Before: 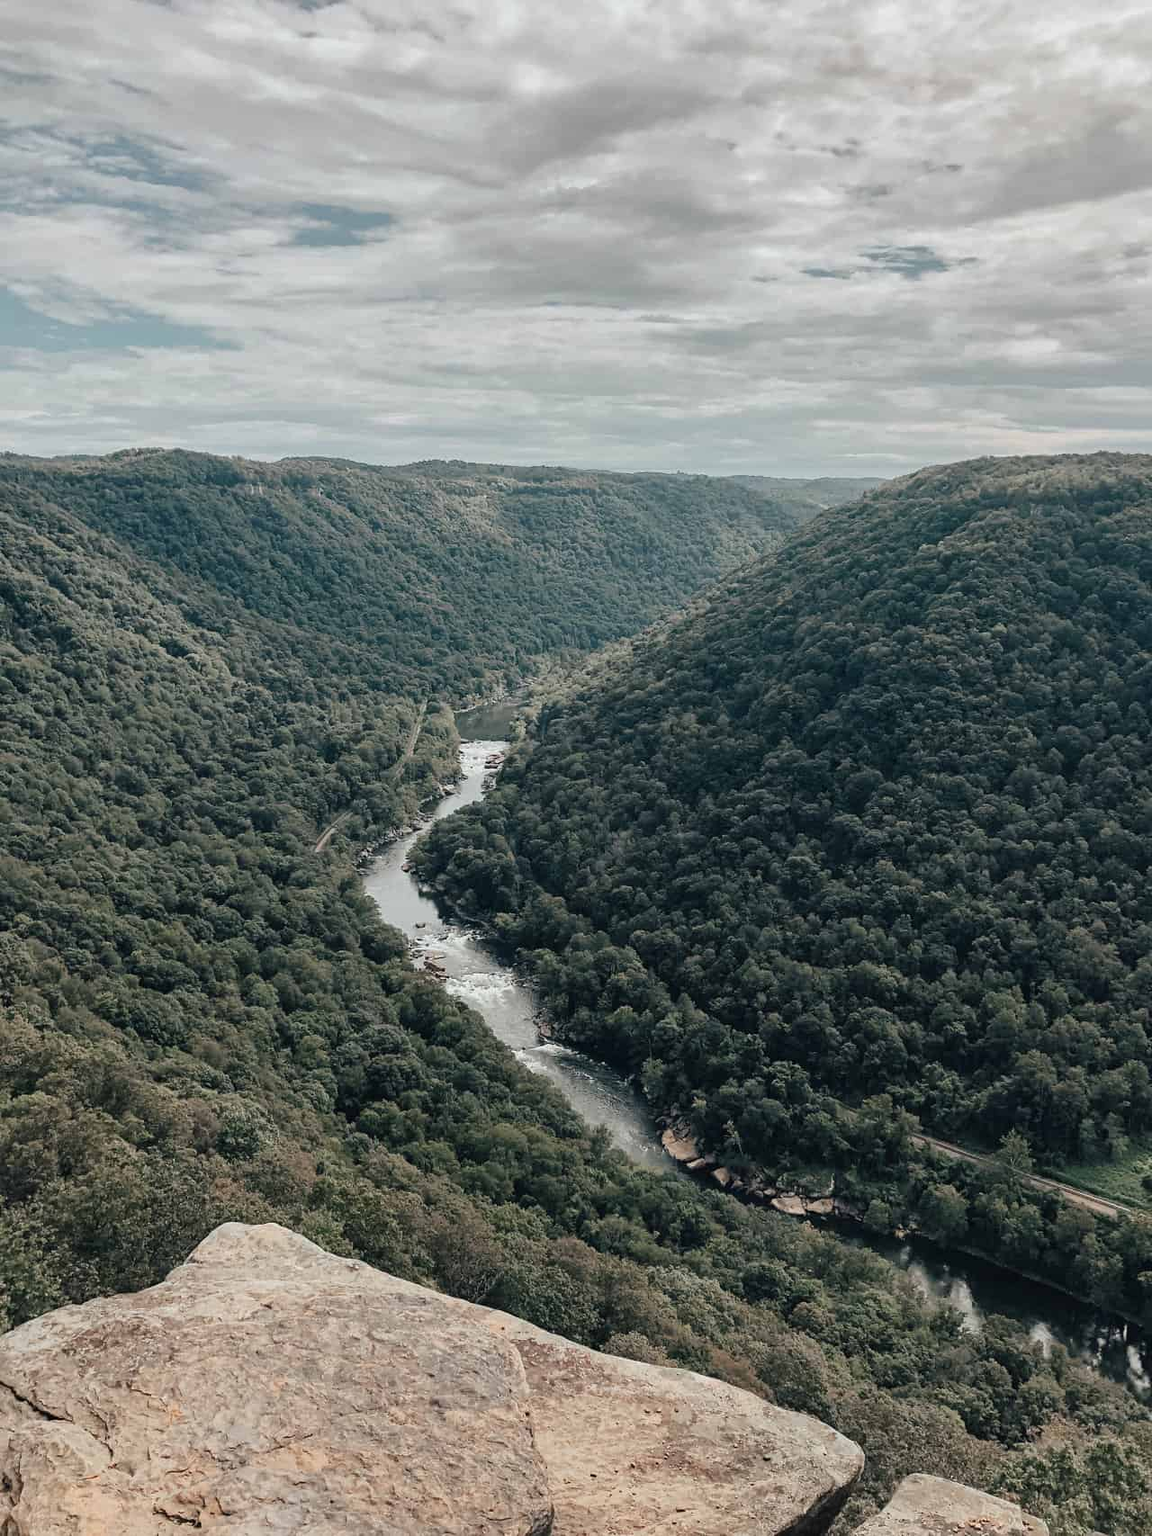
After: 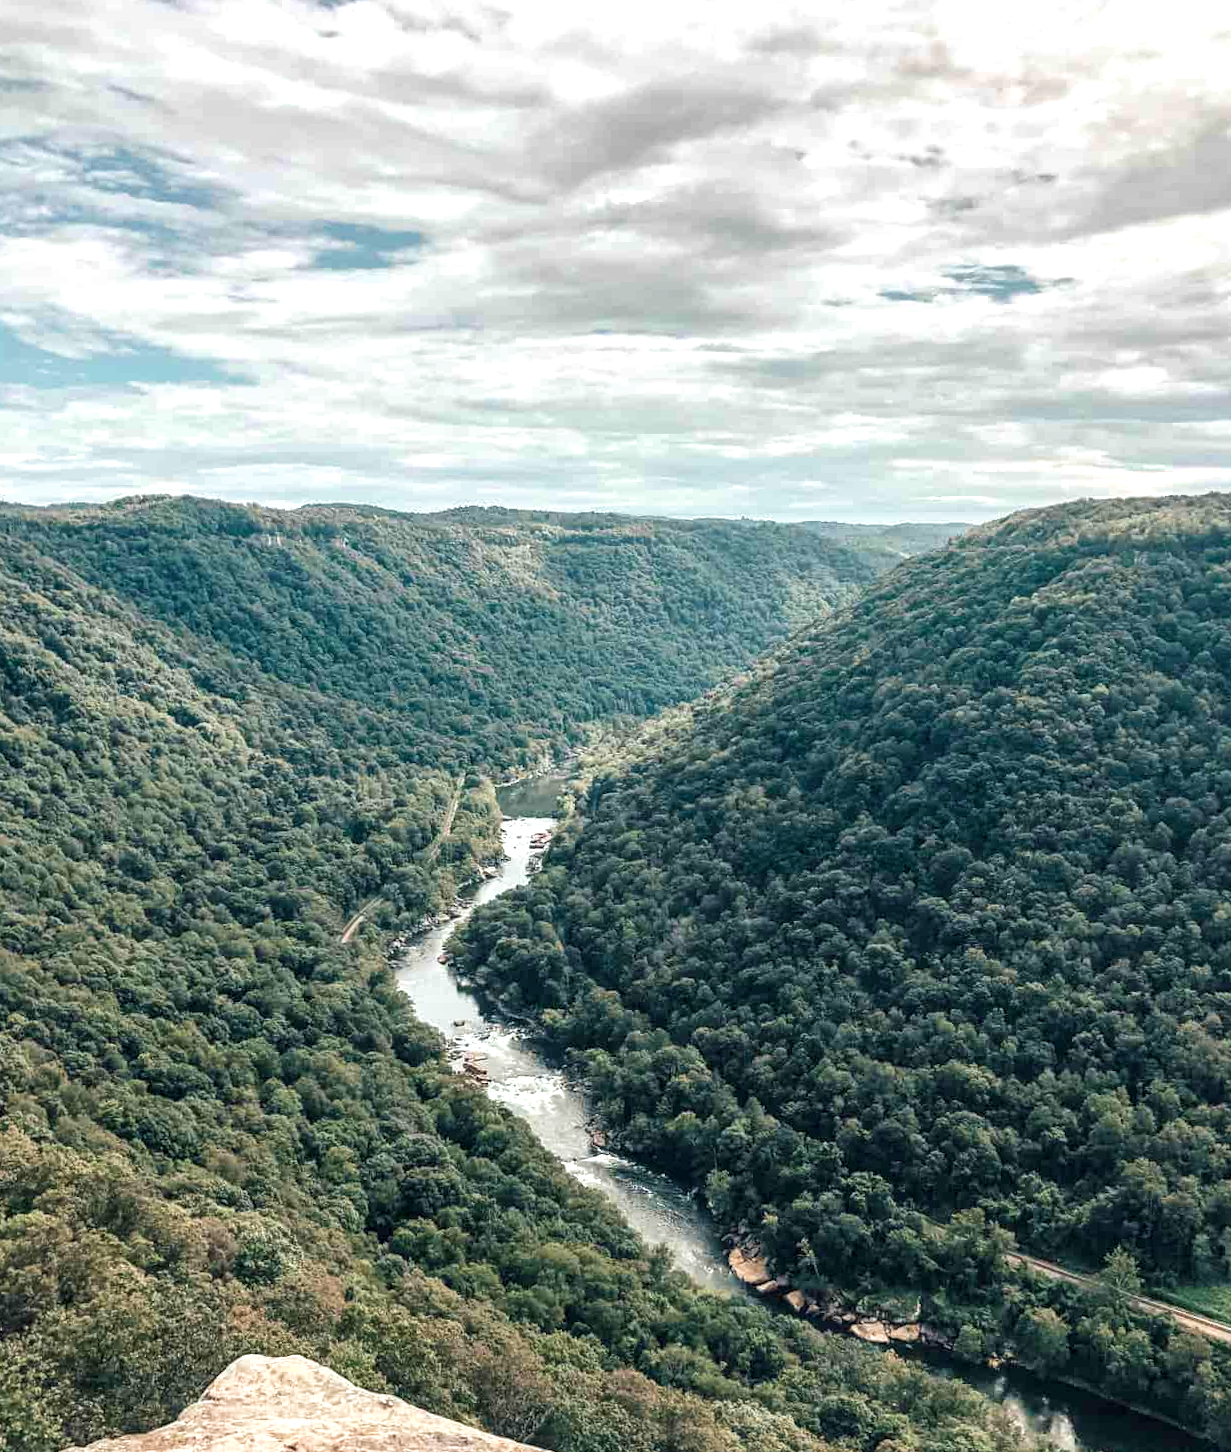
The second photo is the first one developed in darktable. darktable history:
velvia: strength 44.82%
exposure: exposure 0.748 EV, compensate highlight preservation false
crop and rotate: angle 0.334°, left 0.343%, right 2.715%, bottom 14.252%
local contrast: detail 130%
